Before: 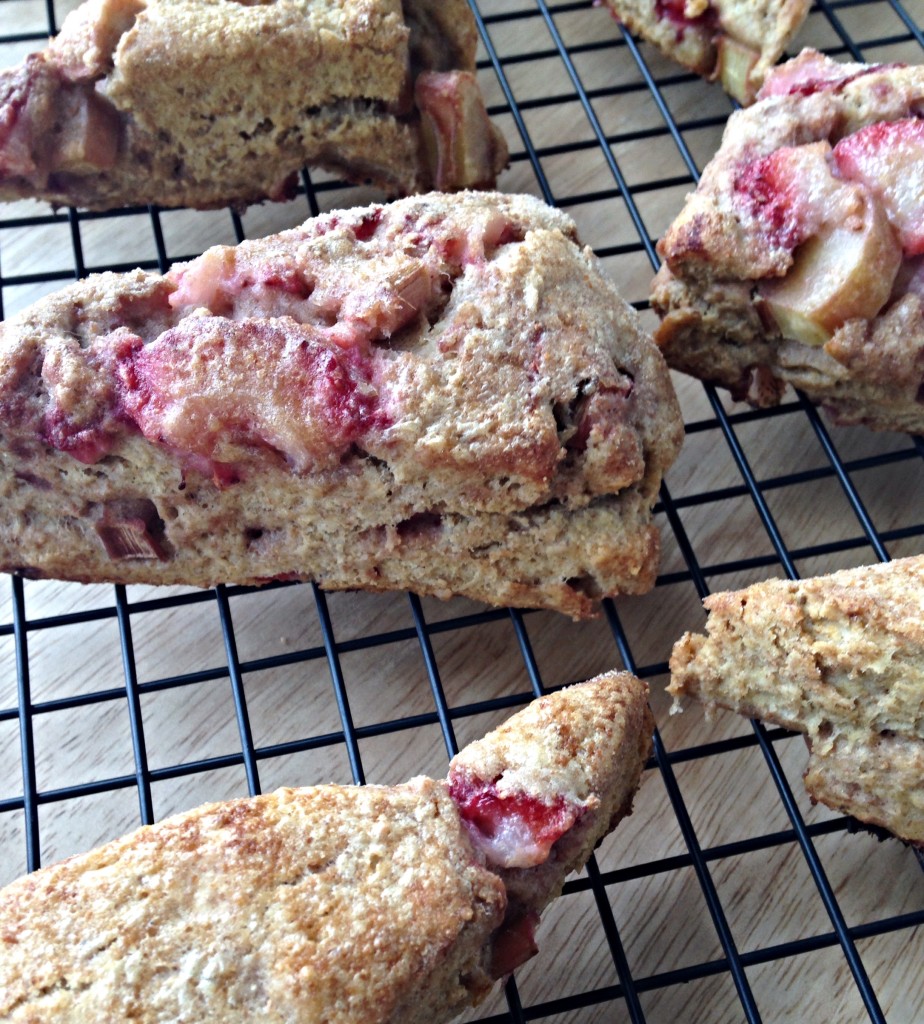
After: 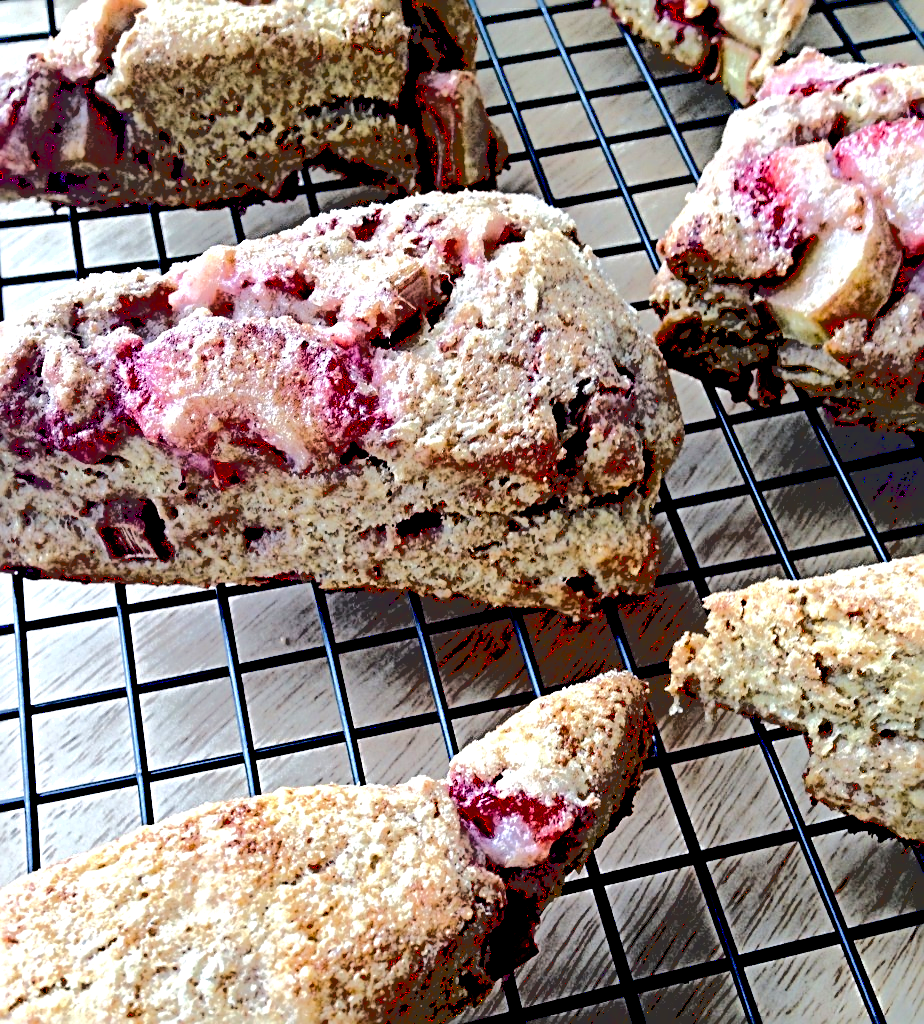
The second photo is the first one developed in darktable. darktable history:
sharpen: radius 3.025, amount 0.757
exposure: black level correction 0.031, exposure 0.304 EV, compensate highlight preservation false
base curve: curves: ch0 [(0.065, 0.026) (0.236, 0.358) (0.53, 0.546) (0.777, 0.841) (0.924, 0.992)], preserve colors average RGB
